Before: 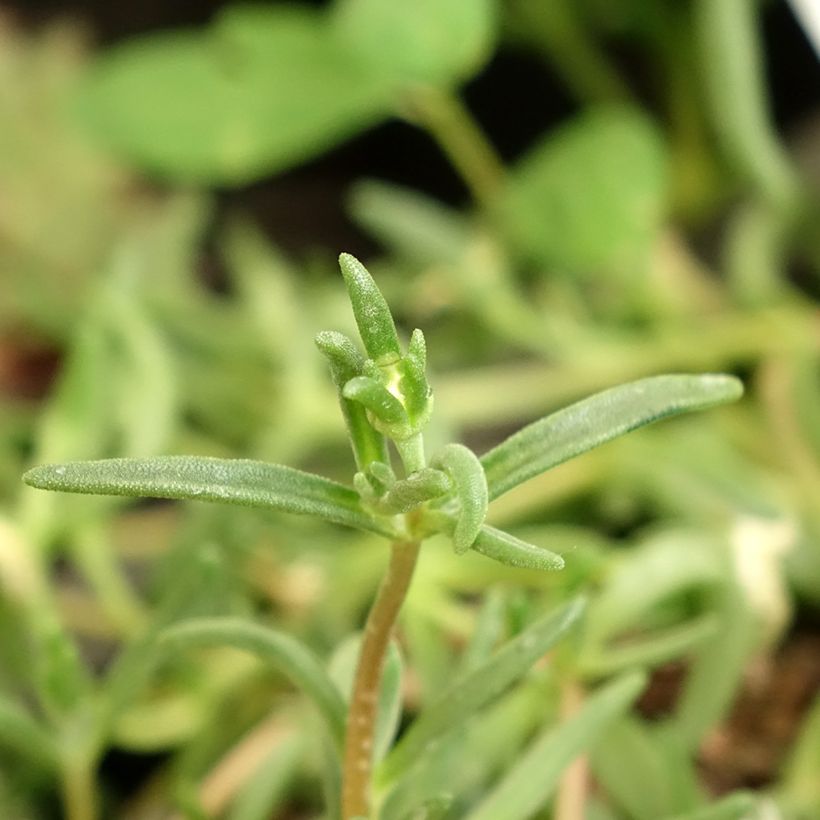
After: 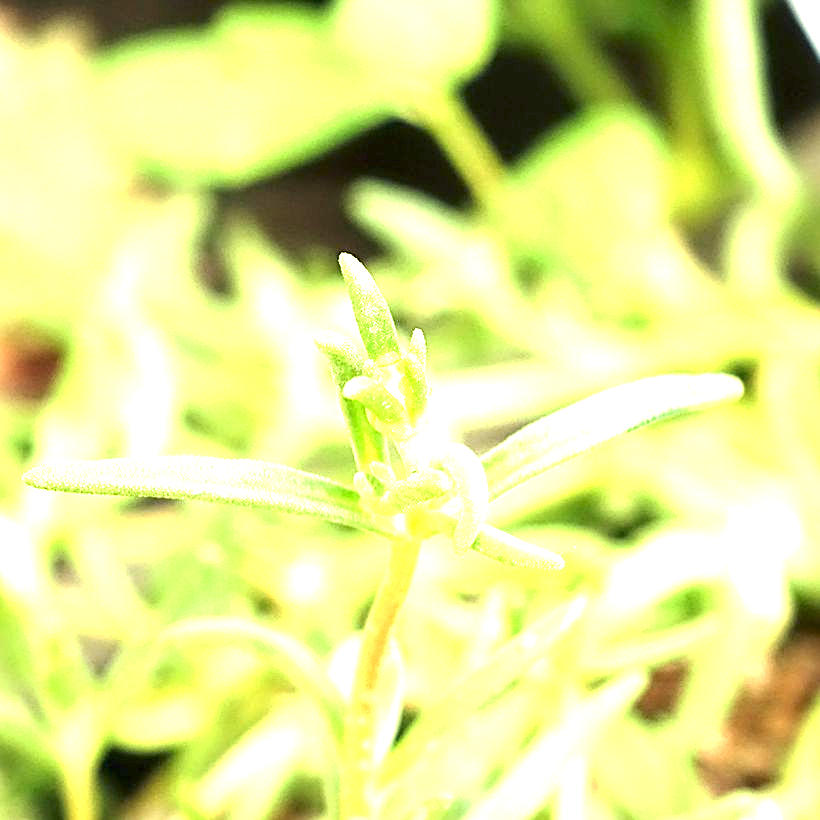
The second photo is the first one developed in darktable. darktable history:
sharpen: on, module defaults
exposure: exposure 2.183 EV, compensate highlight preservation false
